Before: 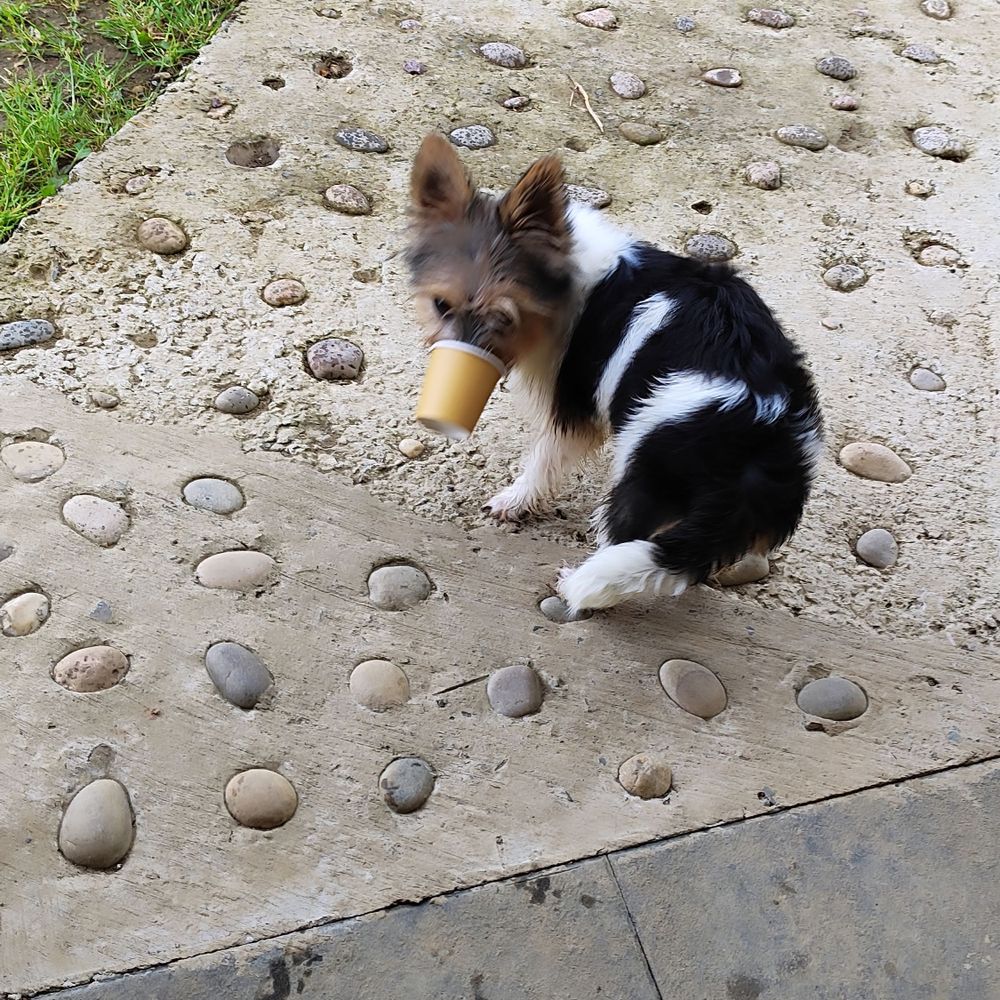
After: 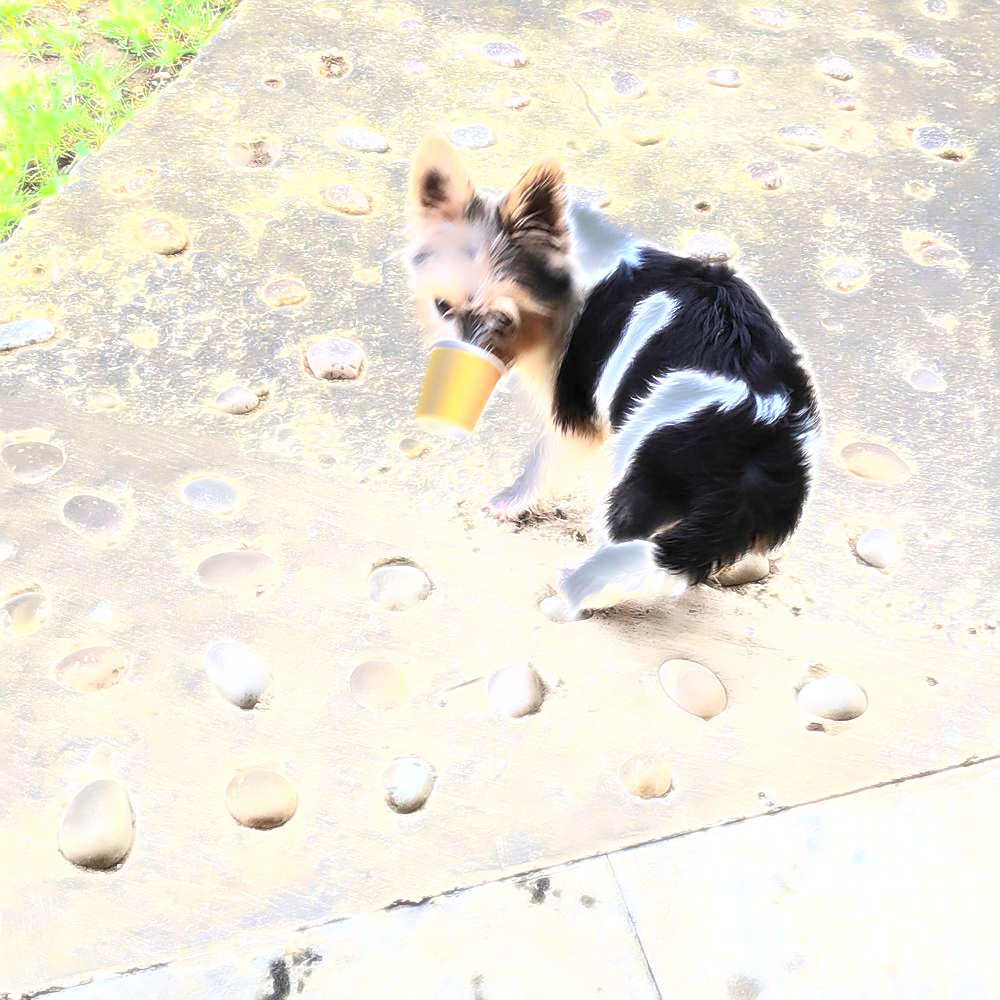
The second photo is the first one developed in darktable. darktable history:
bloom: size 0%, threshold 54.82%, strength 8.31%
sharpen: on, module defaults
exposure: black level correction 0, exposure 1.75 EV, compensate exposure bias true, compensate highlight preservation false
